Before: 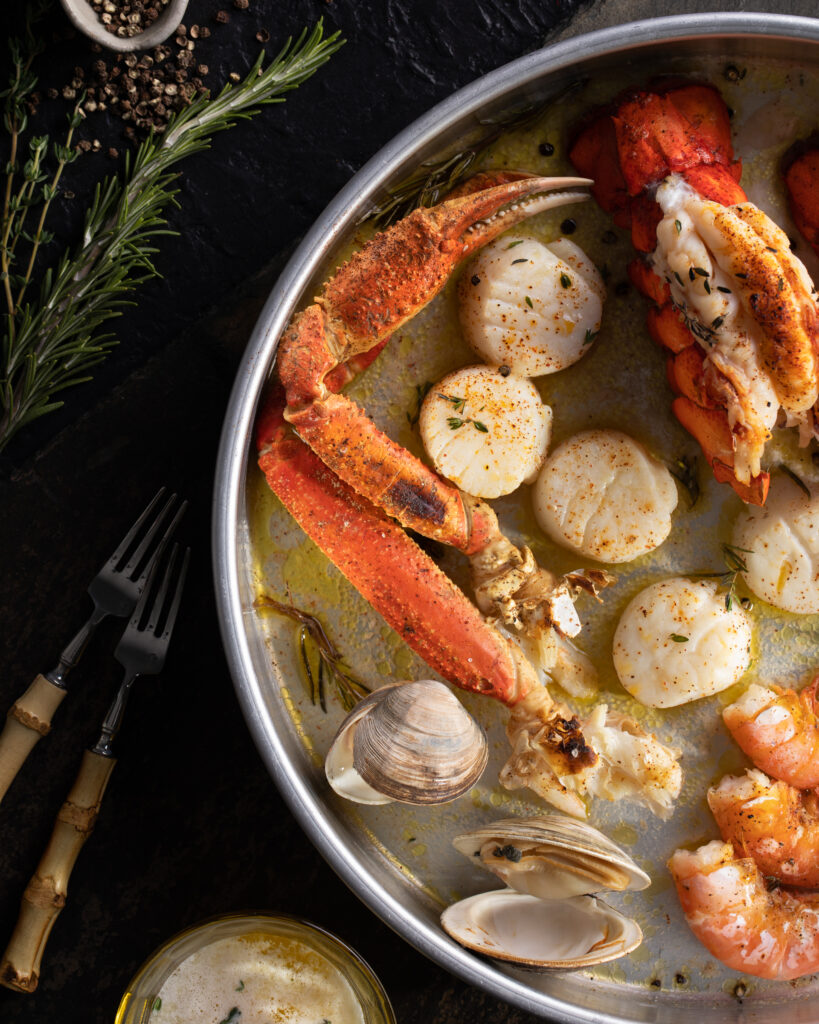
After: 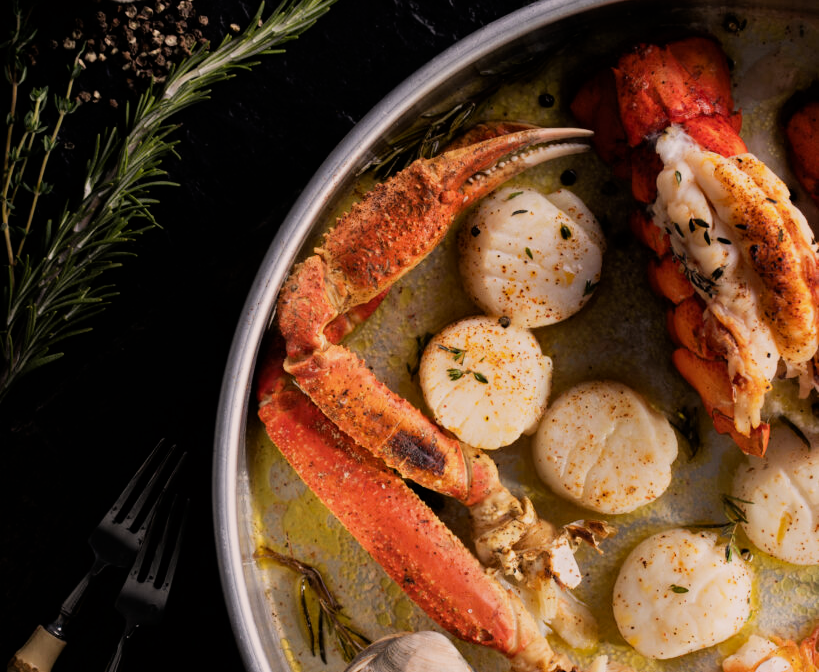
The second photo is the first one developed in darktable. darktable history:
crop and rotate: top 4.848%, bottom 29.503%
filmic rgb: black relative exposure -7.65 EV, hardness 4.02, contrast 1.1, highlights saturation mix -30%
color correction: highlights a* 5.81, highlights b* 4.84
